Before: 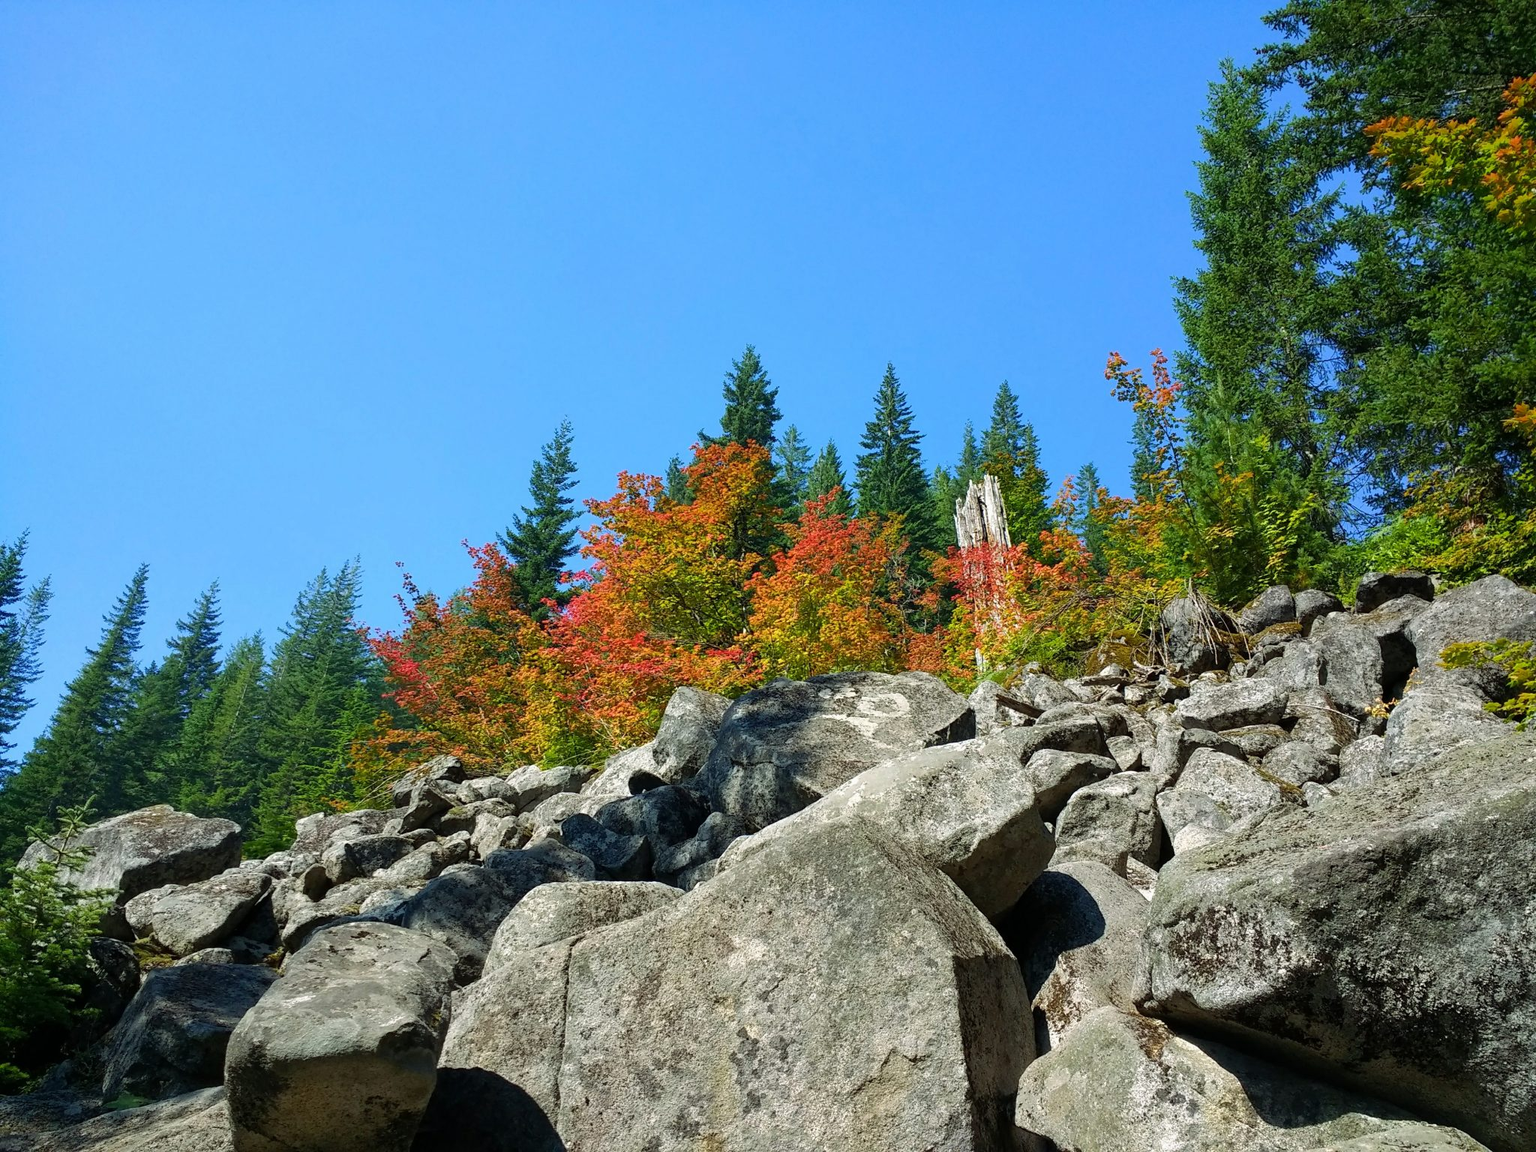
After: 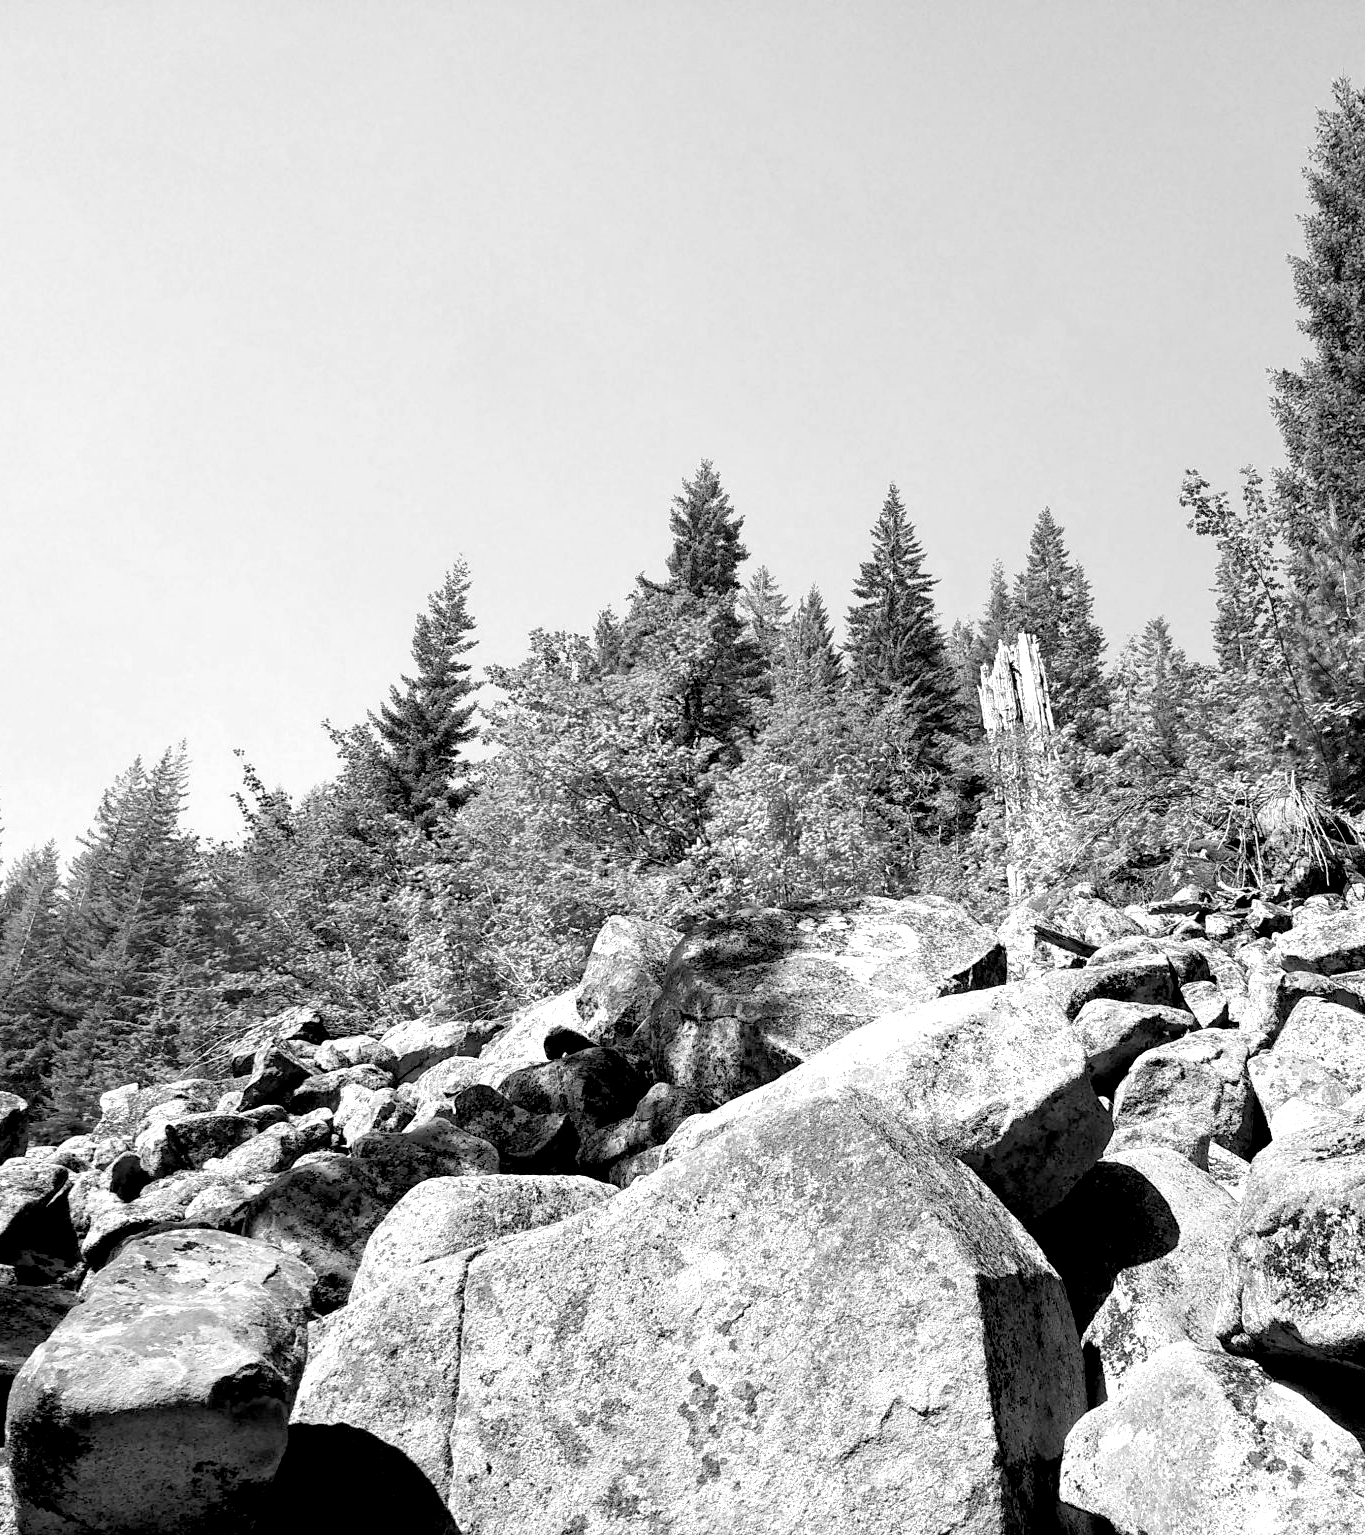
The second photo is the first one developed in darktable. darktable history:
crop and rotate: left 14.367%, right 18.947%
exposure: black level correction 0.01, exposure 1 EV, compensate highlight preservation false
color zones: curves: ch1 [(0, -0.394) (0.143, -0.394) (0.286, -0.394) (0.429, -0.392) (0.571, -0.391) (0.714, -0.391) (0.857, -0.391) (1, -0.394)]
color correction: highlights b* -0.044
